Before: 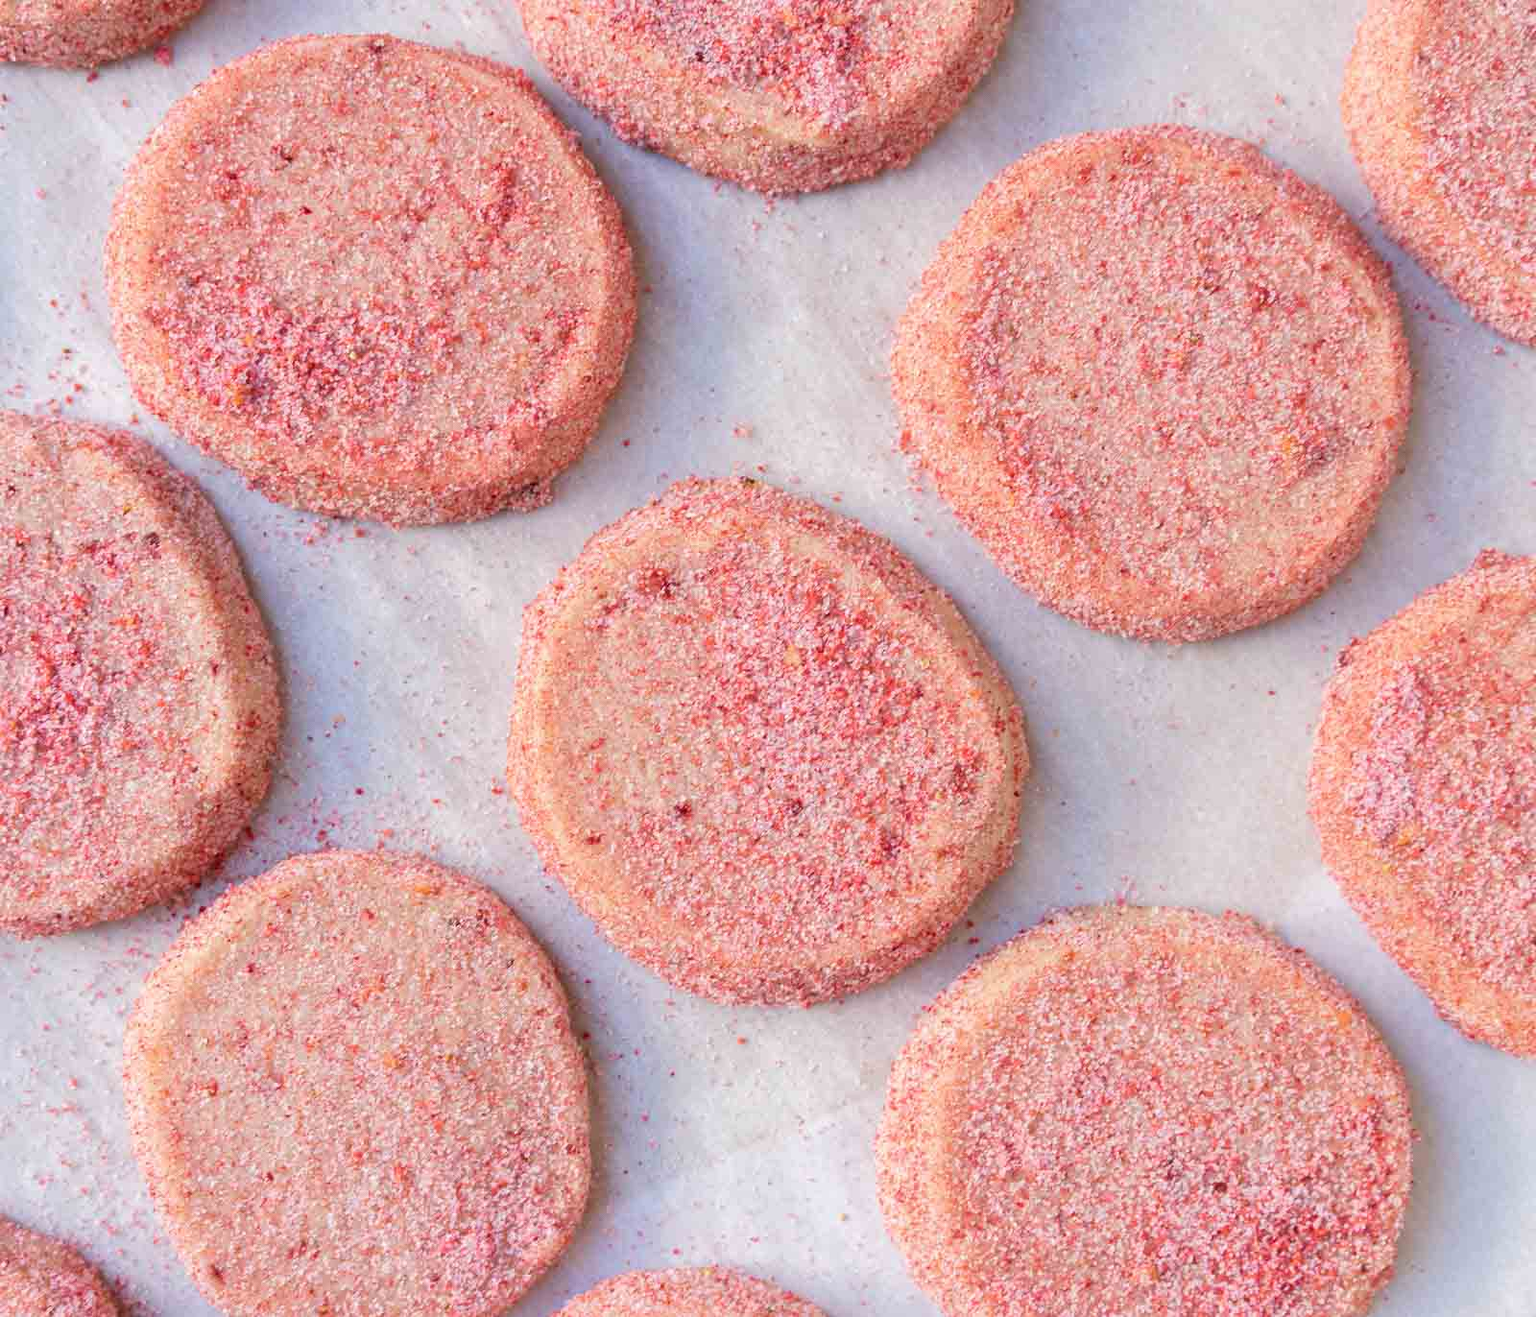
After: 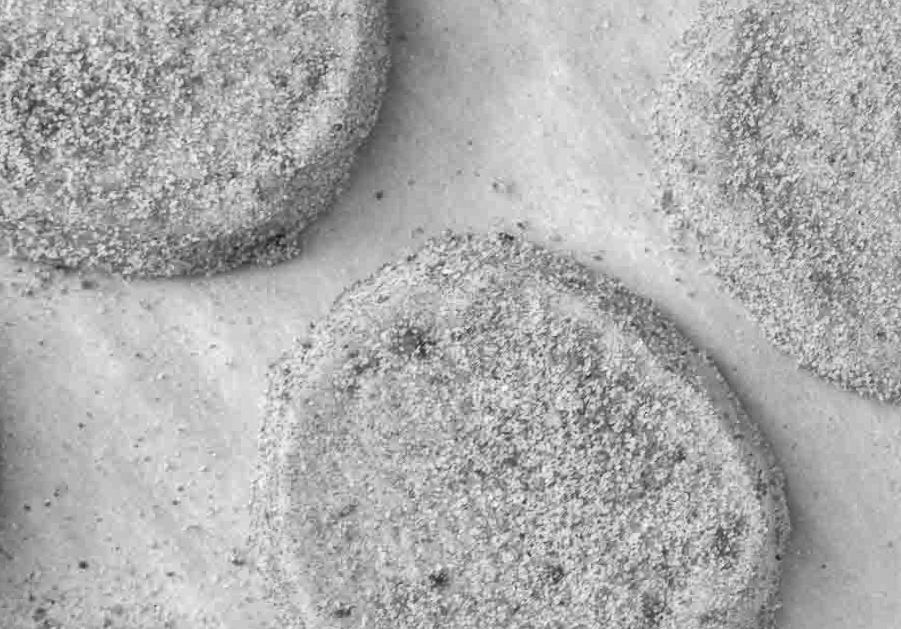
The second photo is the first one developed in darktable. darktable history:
shadows and highlights: shadows 37.27, highlights -28.18, soften with gaussian
local contrast: mode bilateral grid, contrast 20, coarseness 50, detail 120%, midtone range 0.2
rotate and perspective: rotation -0.013°, lens shift (vertical) -0.027, lens shift (horizontal) 0.178, crop left 0.016, crop right 0.989, crop top 0.082, crop bottom 0.918
crop: left 20.932%, top 15.471%, right 21.848%, bottom 34.081%
contrast equalizer: y [[0.518, 0.517, 0.501, 0.5, 0.5, 0.5], [0.5 ×6], [0.5 ×6], [0 ×6], [0 ×6]]
monochrome: size 3.1
